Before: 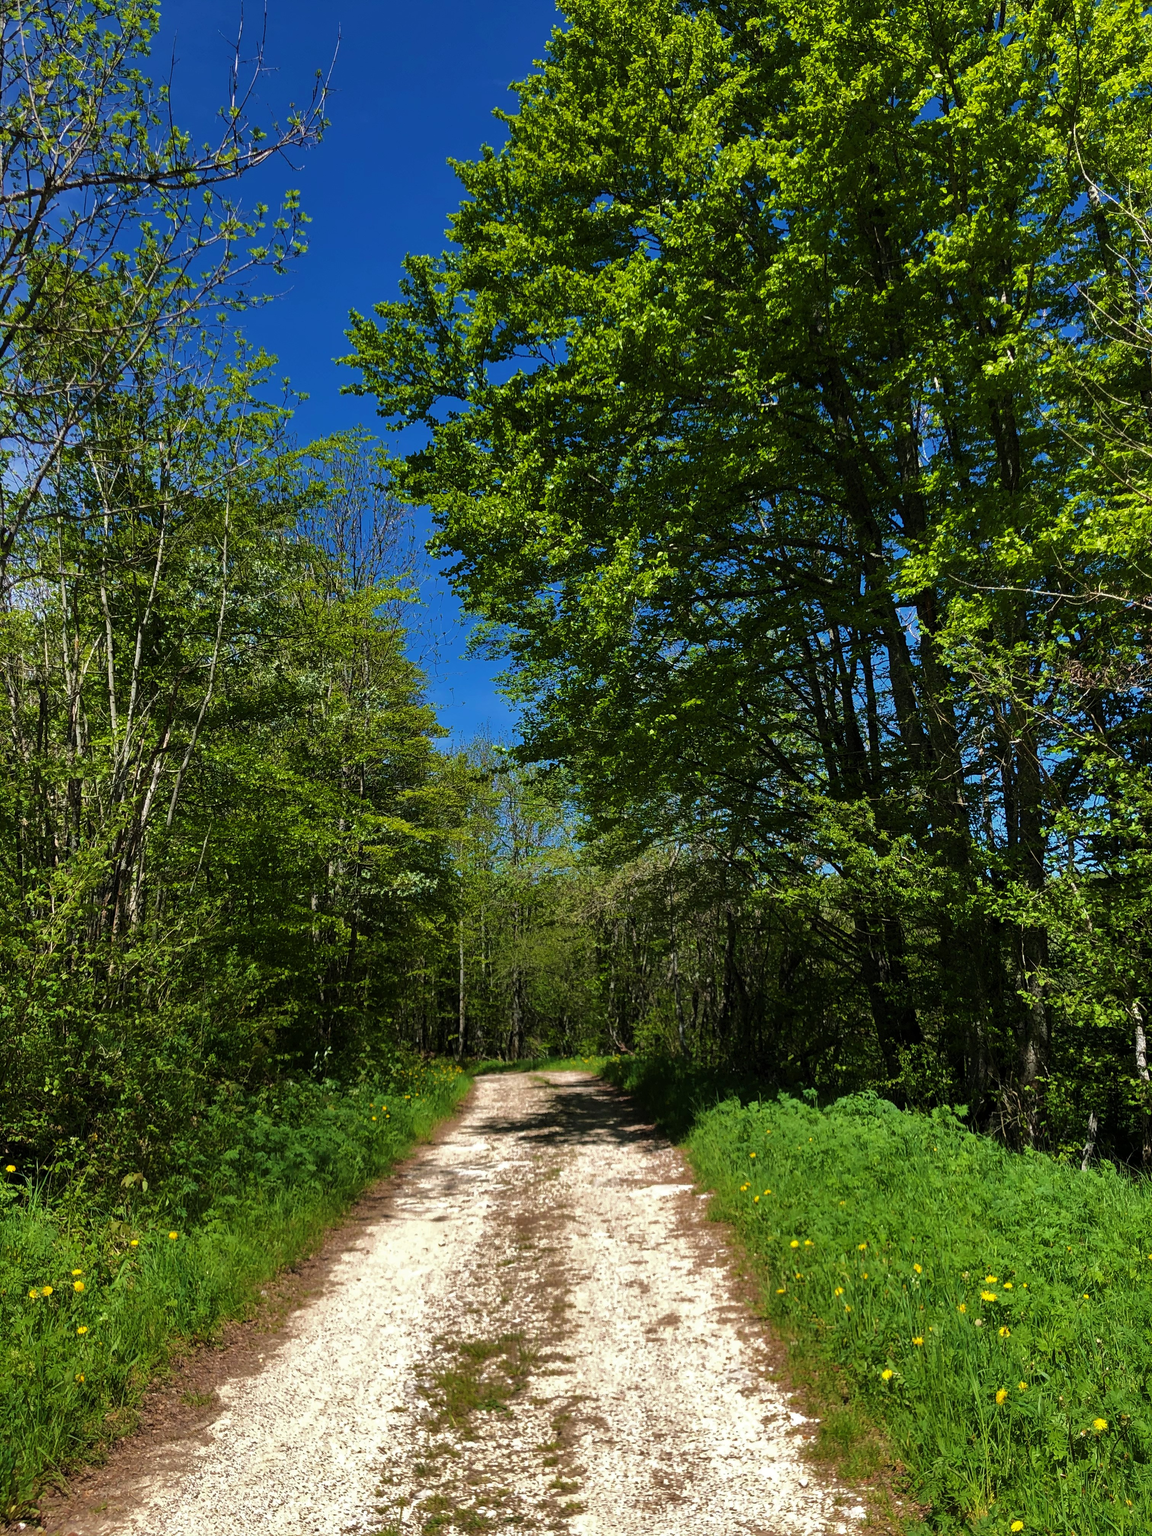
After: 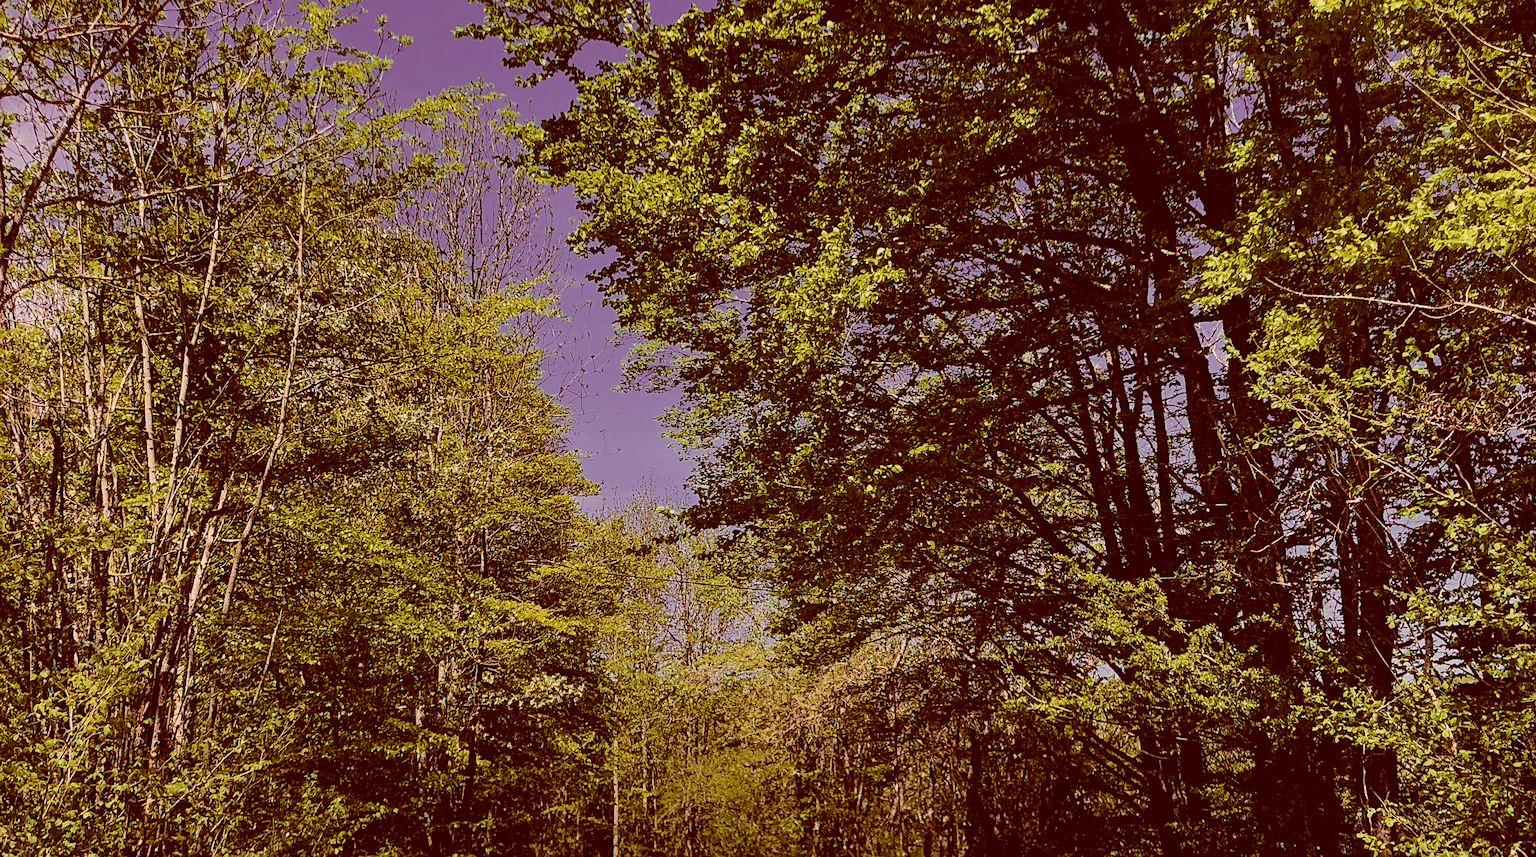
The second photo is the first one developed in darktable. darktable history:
filmic rgb: black relative exposure -7.32 EV, white relative exposure 5.09 EV, hardness 3.2
sharpen: on, module defaults
exposure: black level correction 0, exposure 0.7 EV, compensate highlight preservation false
color correction: highlights a* 9.03, highlights b* 8.71, shadows a* 40, shadows b* 40, saturation 0.8
crop and rotate: top 23.84%, bottom 34.294%
